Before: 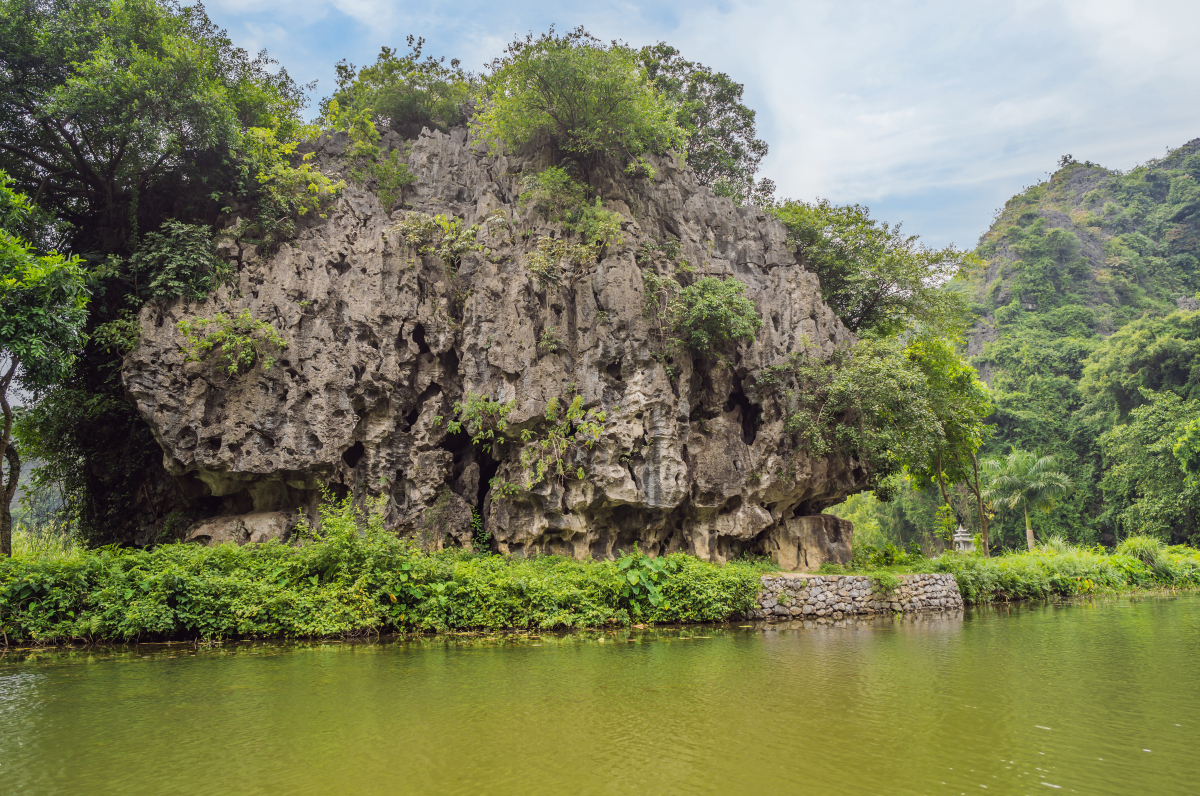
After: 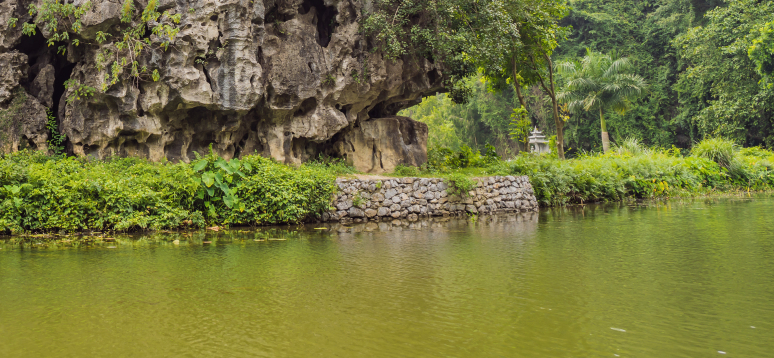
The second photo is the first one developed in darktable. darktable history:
crop and rotate: left 35.476%, top 50.074%, bottom 4.879%
color correction: highlights b* 0.041, saturation 0.844
exposure: exposure -0.055 EV, compensate highlight preservation false
color balance rgb: perceptual saturation grading › global saturation 14.855%, global vibrance 10%
